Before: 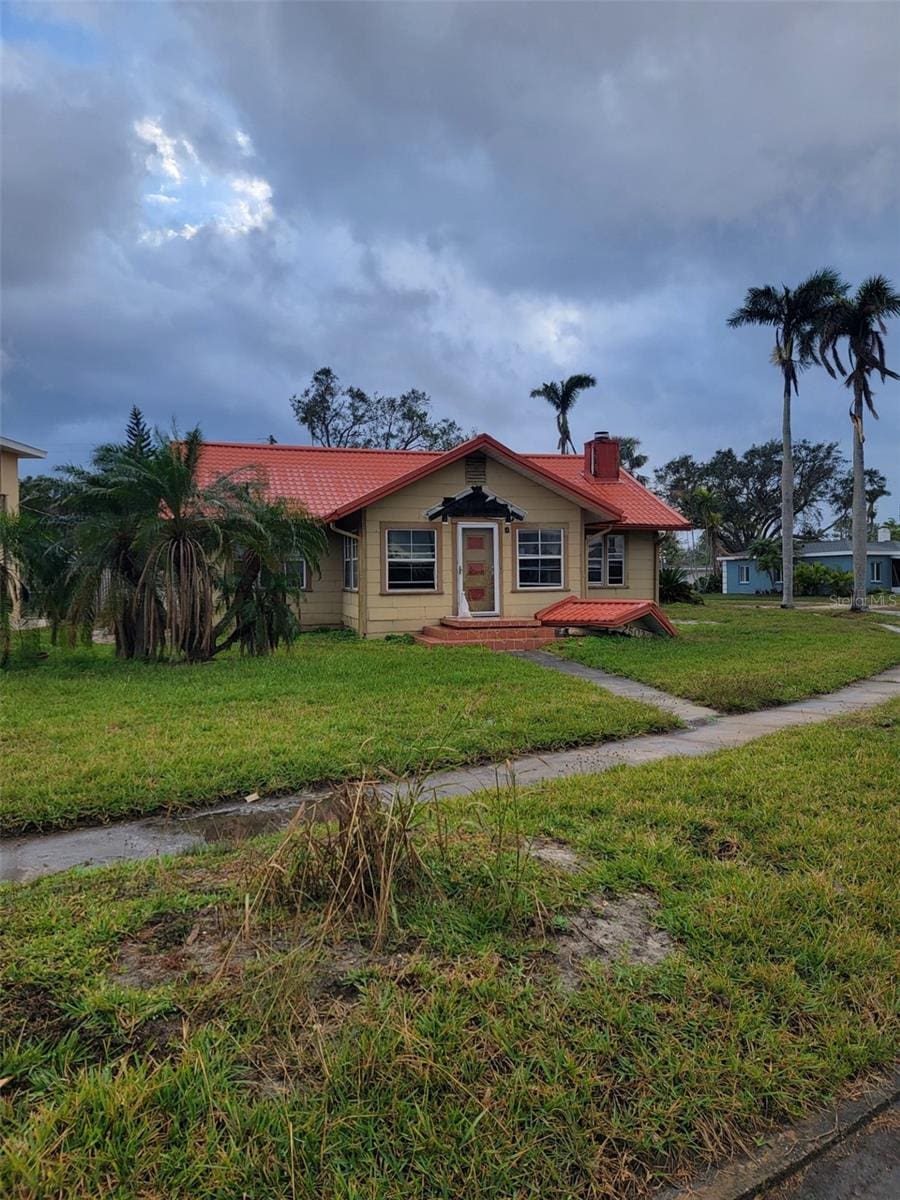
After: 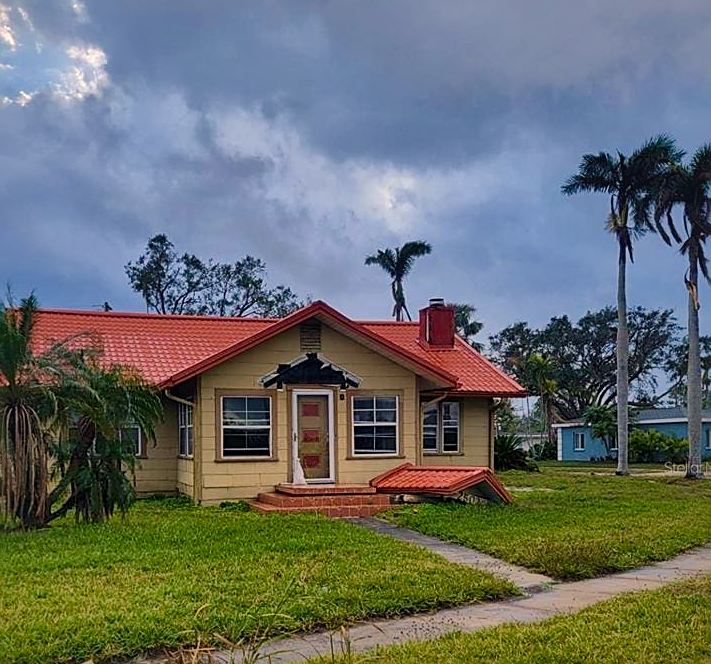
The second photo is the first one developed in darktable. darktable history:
crop: left 18.364%, top 11.128%, right 2.577%, bottom 33.458%
local contrast: mode bilateral grid, contrast 19, coarseness 50, detail 149%, midtone range 0.2
color balance rgb: highlights gain › chroma 3.094%, highlights gain › hue 60.12°, global offset › luminance 0.492%, linear chroma grading › shadows -7.706%, linear chroma grading › global chroma 9.766%, perceptual saturation grading › global saturation 20%, perceptual saturation grading › highlights -50.145%, perceptual saturation grading › shadows 30.596%, global vibrance 20%
exposure: exposure -0.068 EV, compensate highlight preservation false
shadows and highlights: shadows 25.03, highlights -69.45
contrast brightness saturation: saturation -0.059
sharpen: on, module defaults
velvia: on, module defaults
